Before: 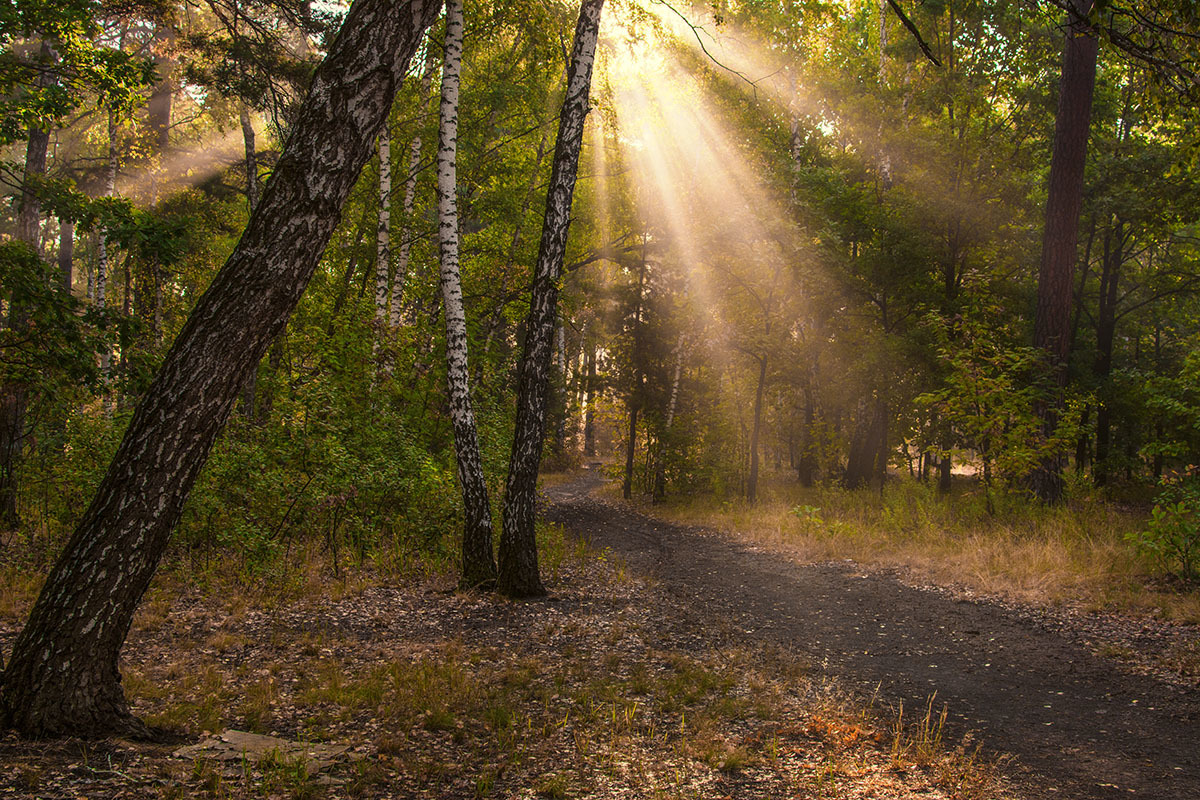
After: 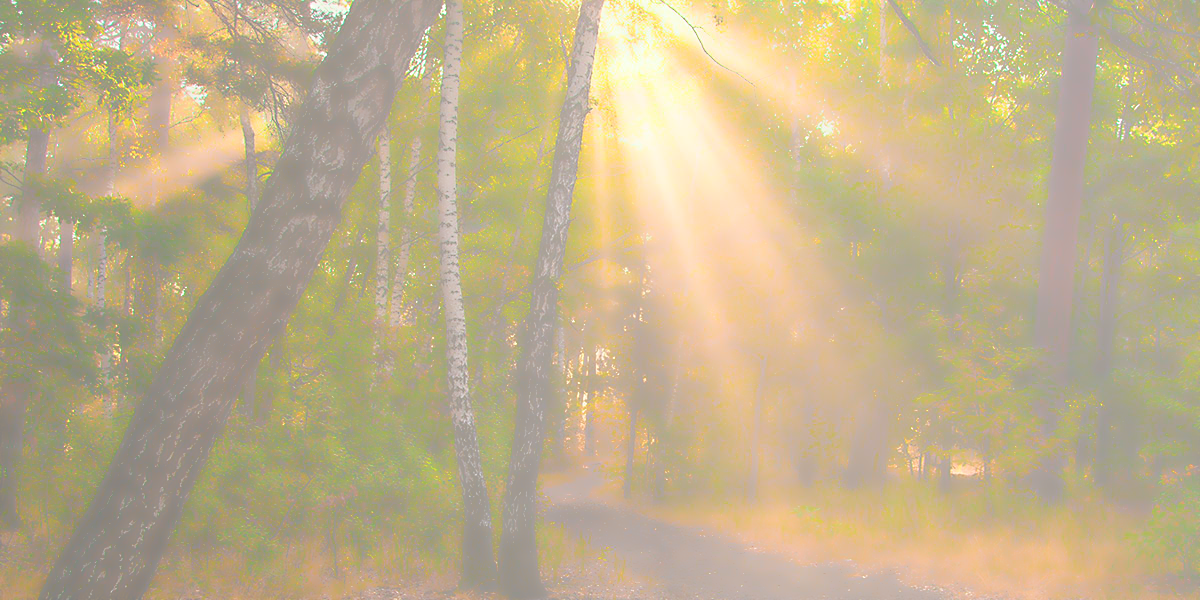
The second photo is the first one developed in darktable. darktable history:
sharpen: on, module defaults
crop: bottom 24.988%
lowpass: radius 4, soften with bilateral filter, unbound 0
white balance: red 0.98, blue 1.034
bloom: size 85%, threshold 5%, strength 85%
